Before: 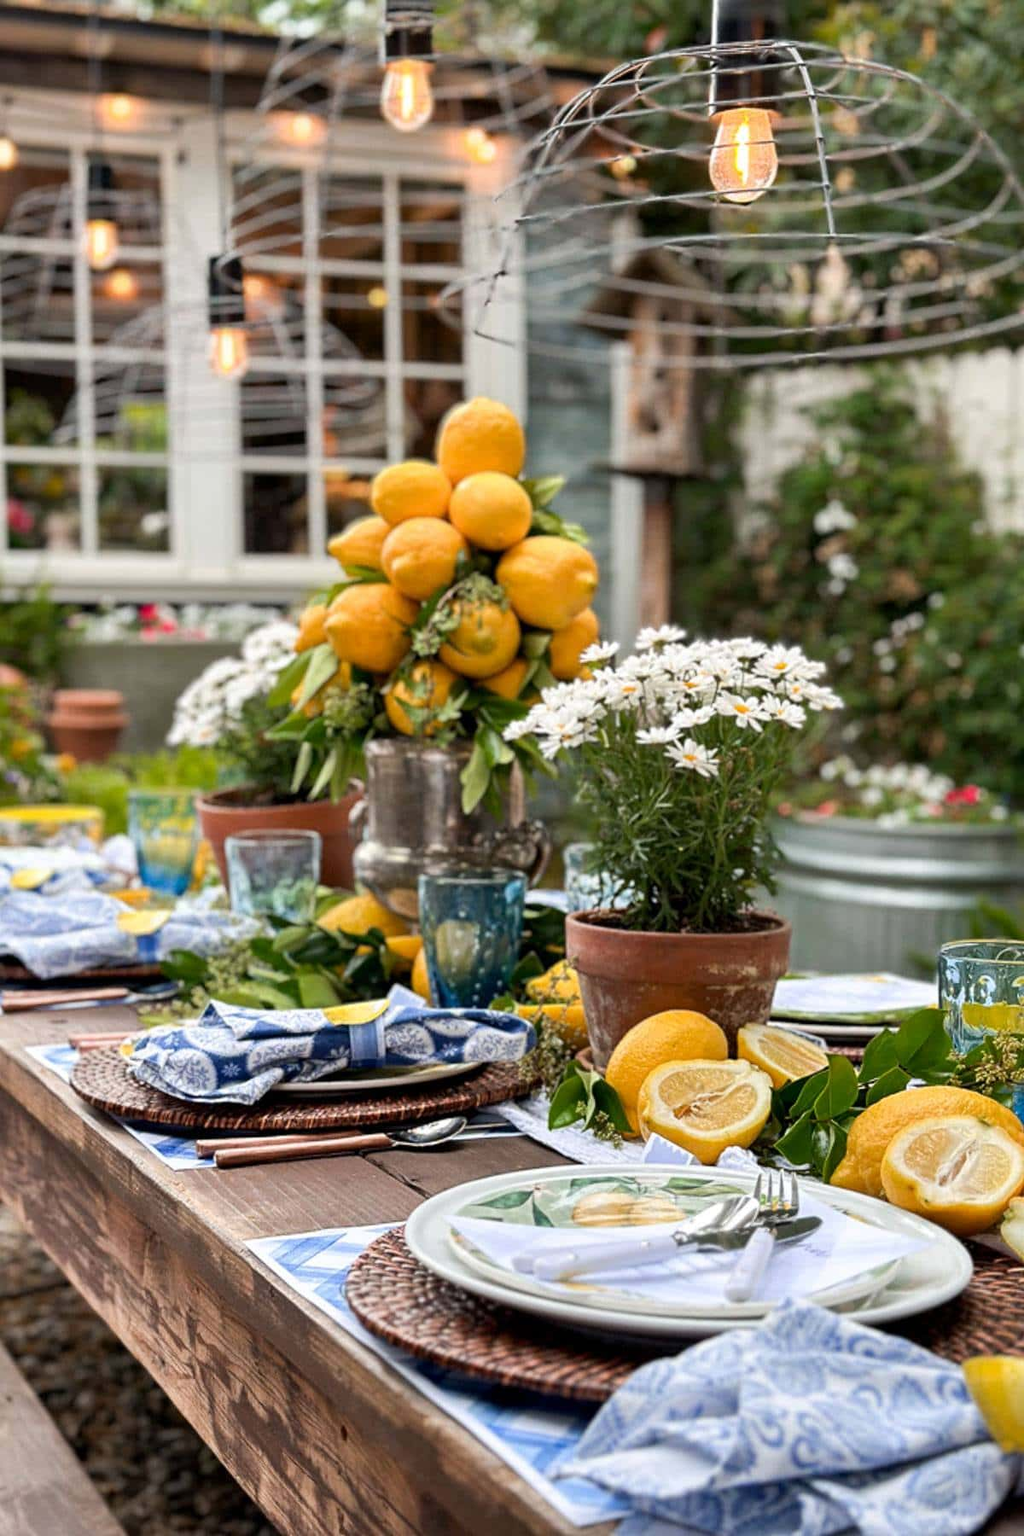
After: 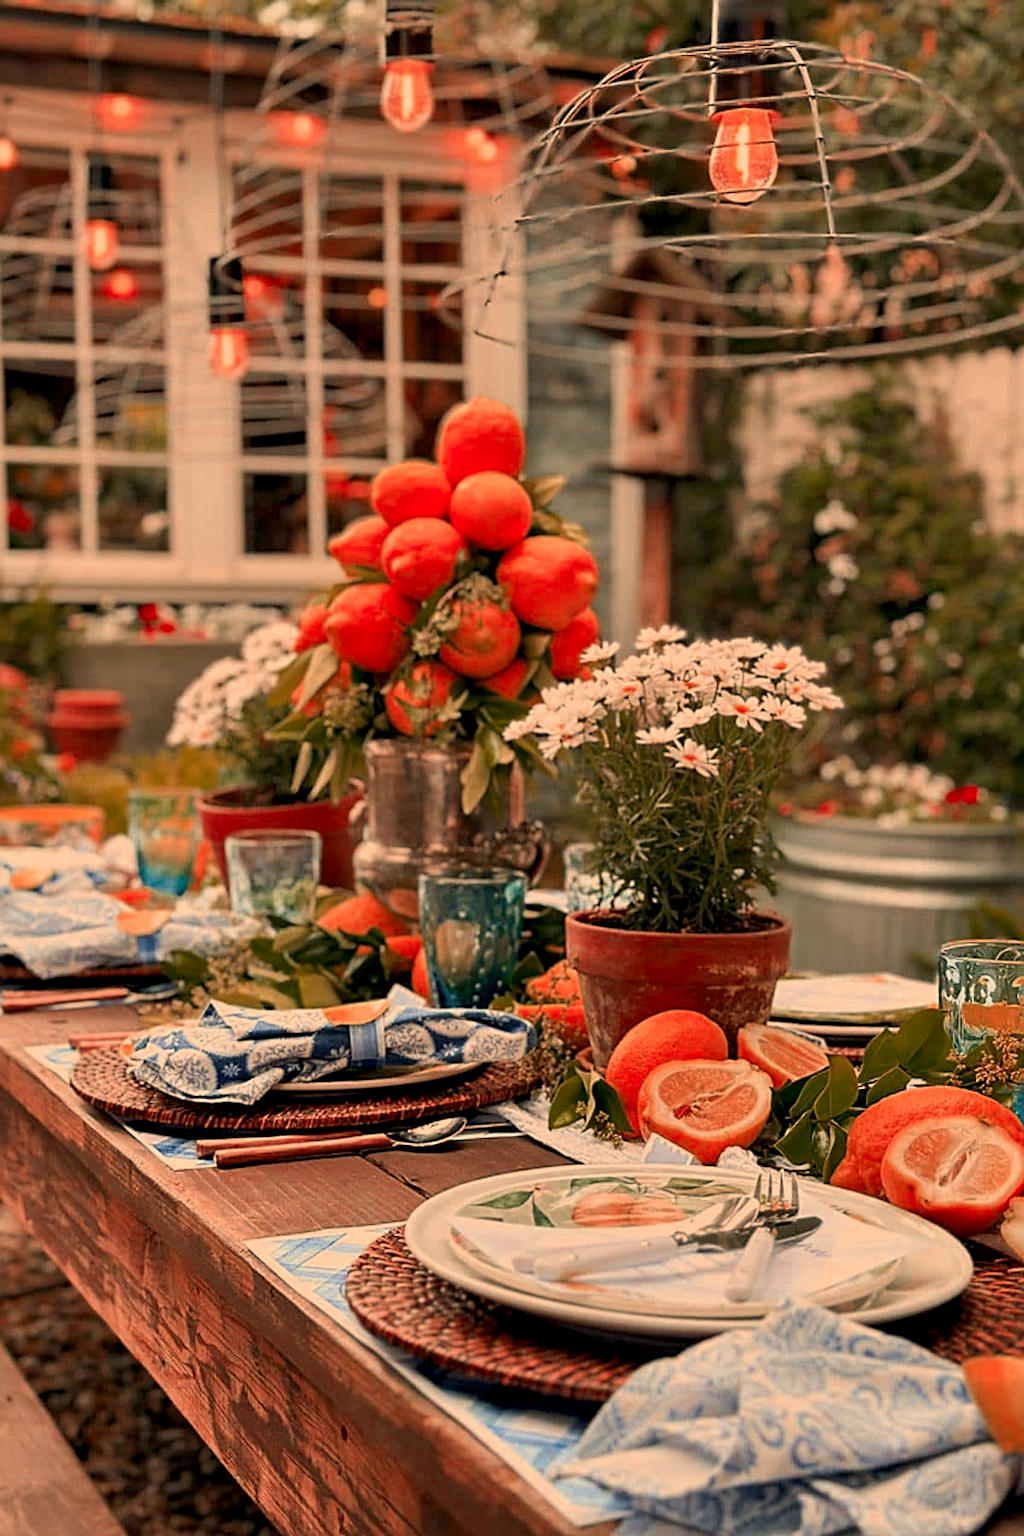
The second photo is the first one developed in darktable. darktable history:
exposure: exposure 0.014 EV, compensate highlight preservation false
contrast equalizer: octaves 7, y [[0.6 ×6], [0.55 ×6], [0 ×6], [0 ×6], [0 ×6]], mix 0.2
color calibration: x 0.329, y 0.345, temperature 5633 K
white balance: red 1.138, green 0.996, blue 0.812
sharpen: on, module defaults
color zones: curves: ch0 [(0, 0.299) (0.25, 0.383) (0.456, 0.352) (0.736, 0.571)]; ch1 [(0, 0.63) (0.151, 0.568) (0.254, 0.416) (0.47, 0.558) (0.732, 0.37) (0.909, 0.492)]; ch2 [(0.004, 0.604) (0.158, 0.443) (0.257, 0.403) (0.761, 0.468)]
